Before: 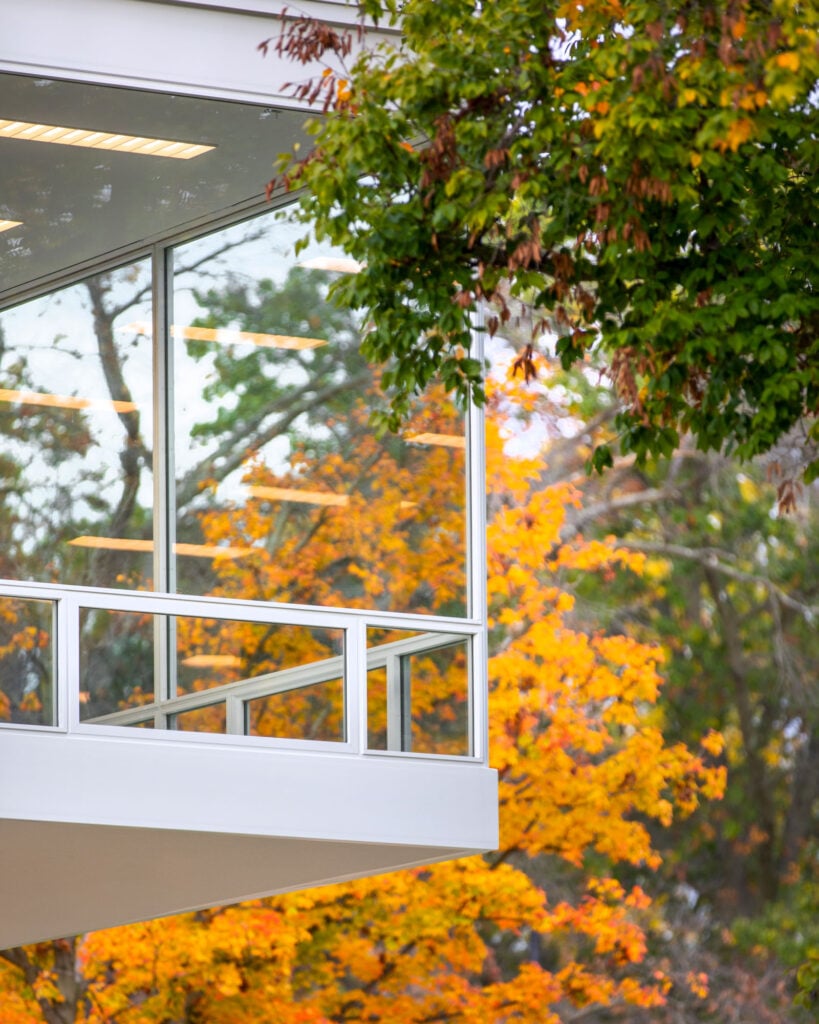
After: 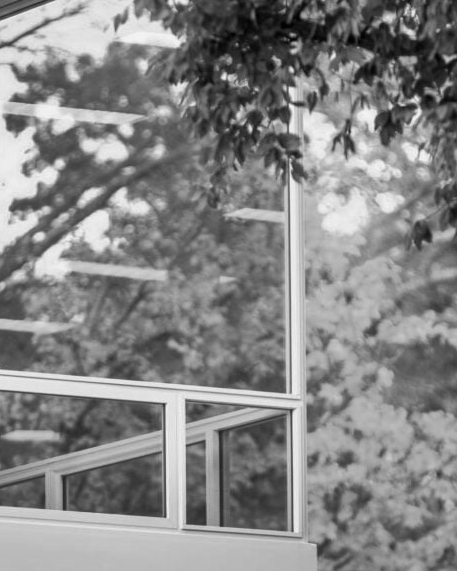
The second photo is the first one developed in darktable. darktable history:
monochrome: on, module defaults
crop and rotate: left 22.13%, top 22.054%, right 22.026%, bottom 22.102%
shadows and highlights: white point adjustment -3.64, highlights -63.34, highlights color adjustment 42%, soften with gaussian
velvia: on, module defaults
